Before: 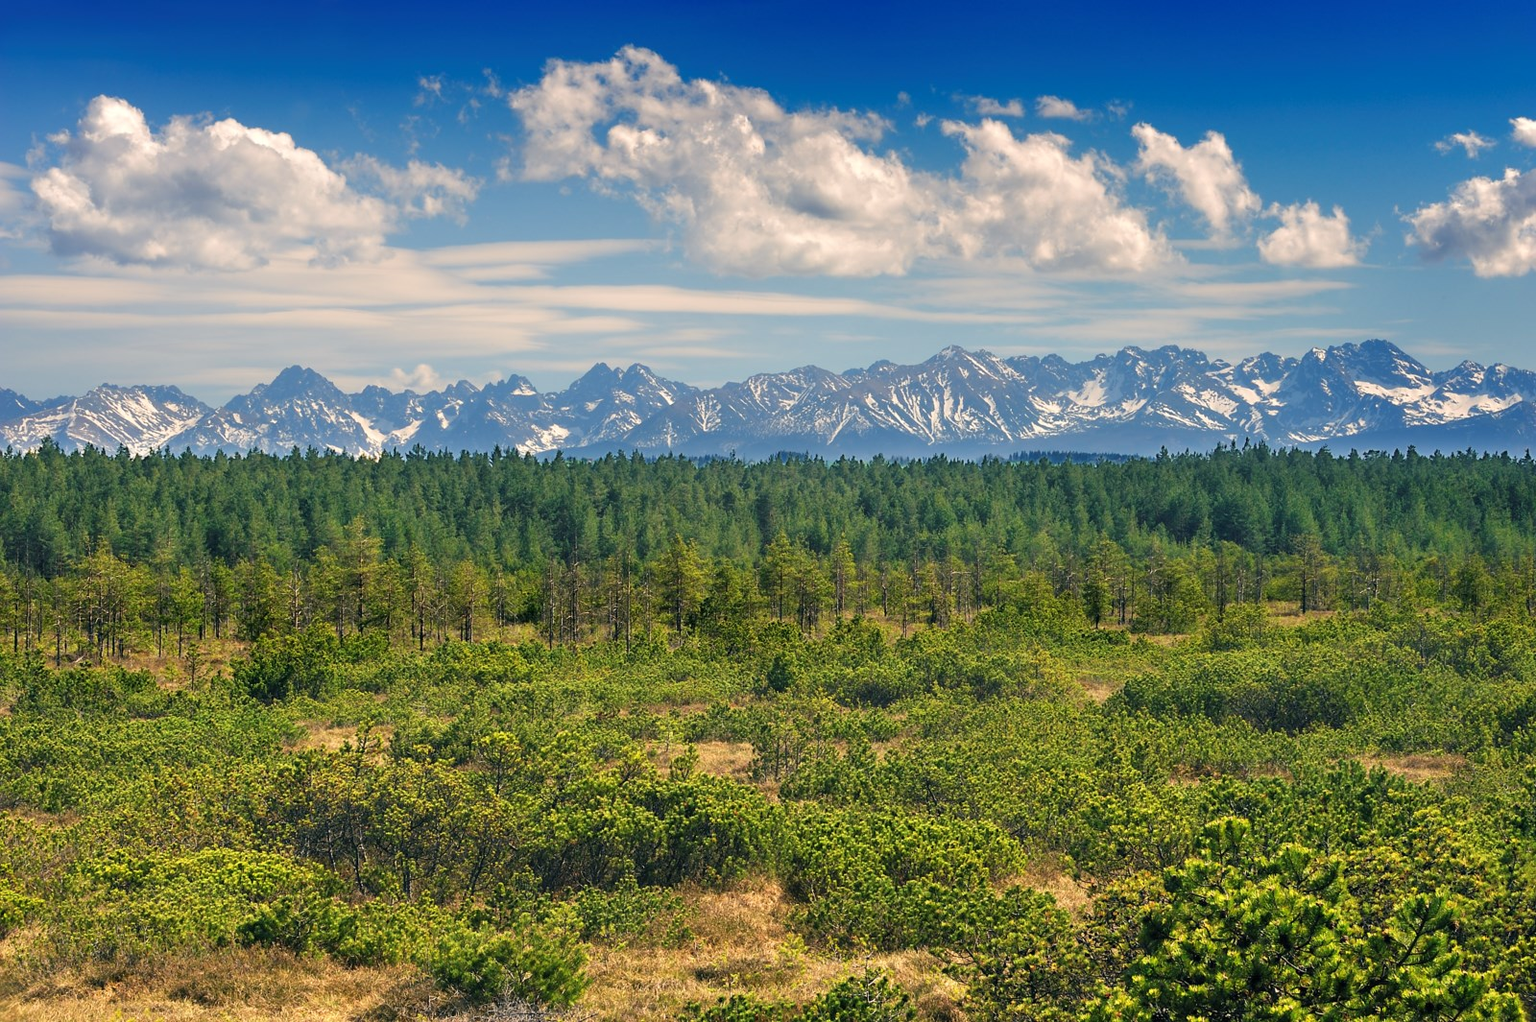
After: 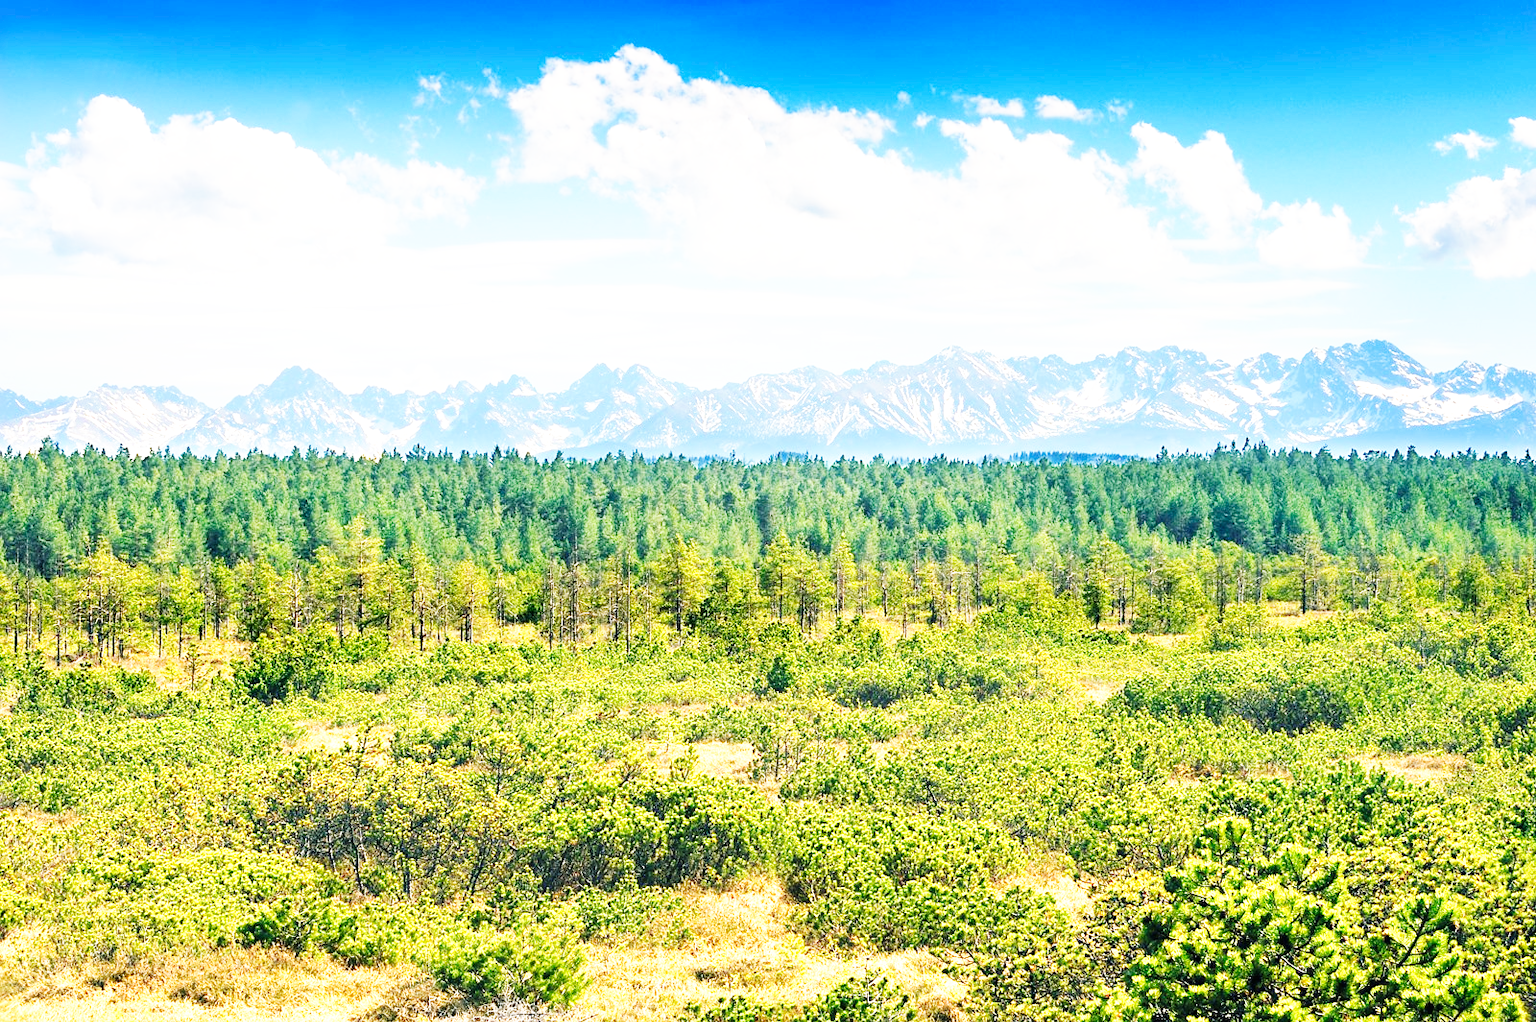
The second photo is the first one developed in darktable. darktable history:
base curve: curves: ch0 [(0, 0) (0.007, 0.004) (0.027, 0.03) (0.046, 0.07) (0.207, 0.54) (0.442, 0.872) (0.673, 0.972) (1, 1)], preserve colors none
exposure: black level correction 0, exposure 0.898 EV, compensate exposure bias true, compensate highlight preservation false
